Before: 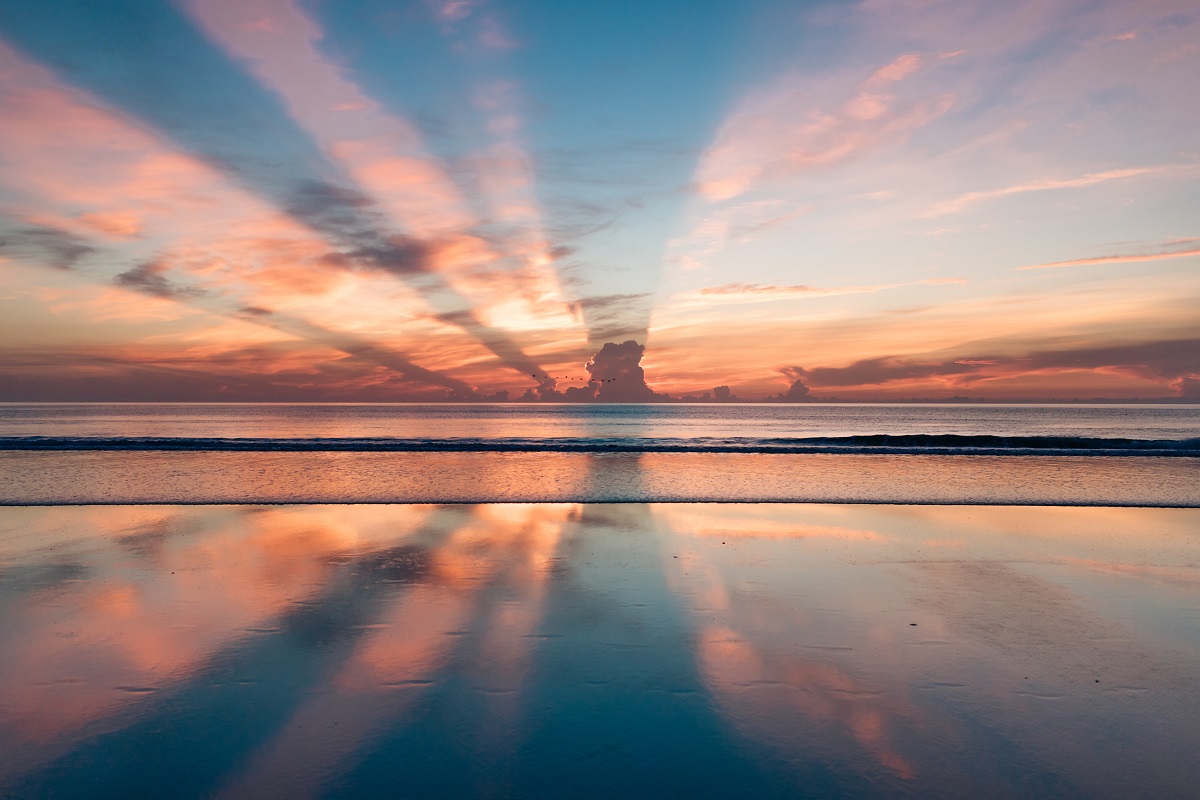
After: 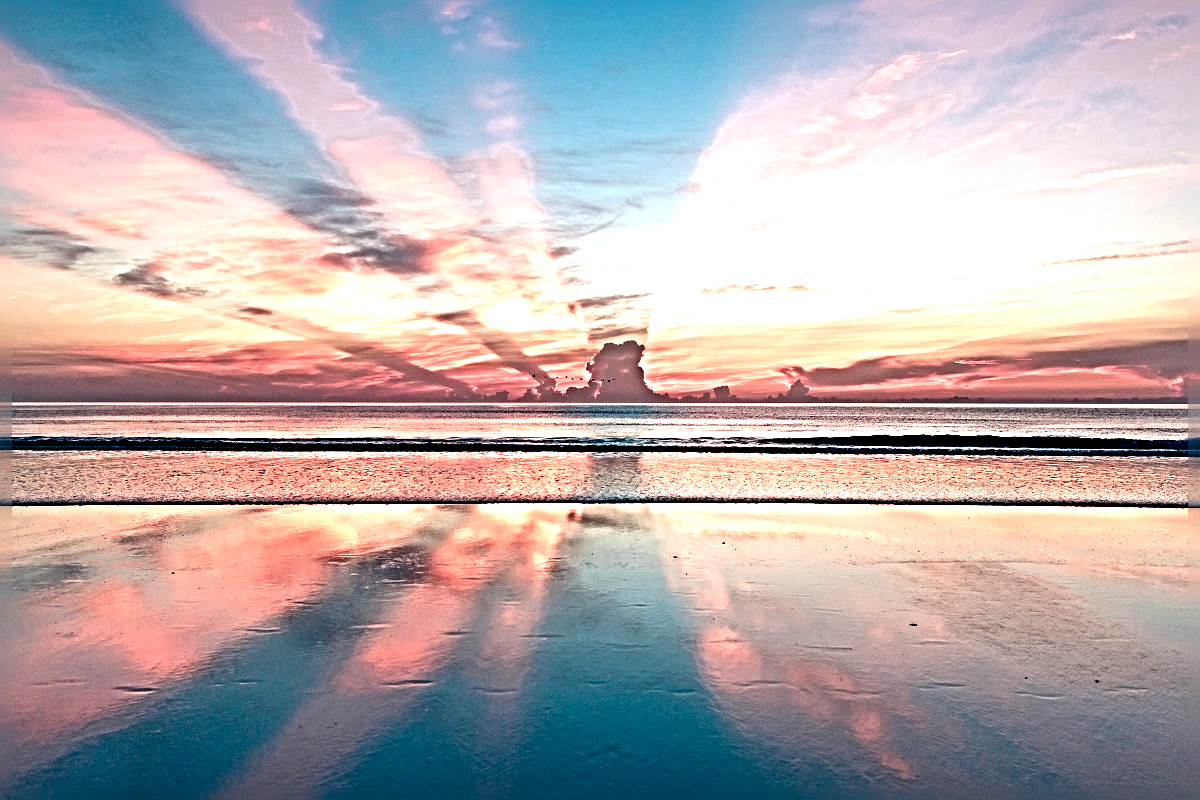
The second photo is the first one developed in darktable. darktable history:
sharpen: radius 6.286, amount 1.783, threshold 0.033
exposure: black level correction 0, exposure 0.949 EV, compensate highlight preservation false
color zones: curves: ch1 [(0.309, 0.524) (0.41, 0.329) (0.508, 0.509)]; ch2 [(0.25, 0.457) (0.75, 0.5)]
